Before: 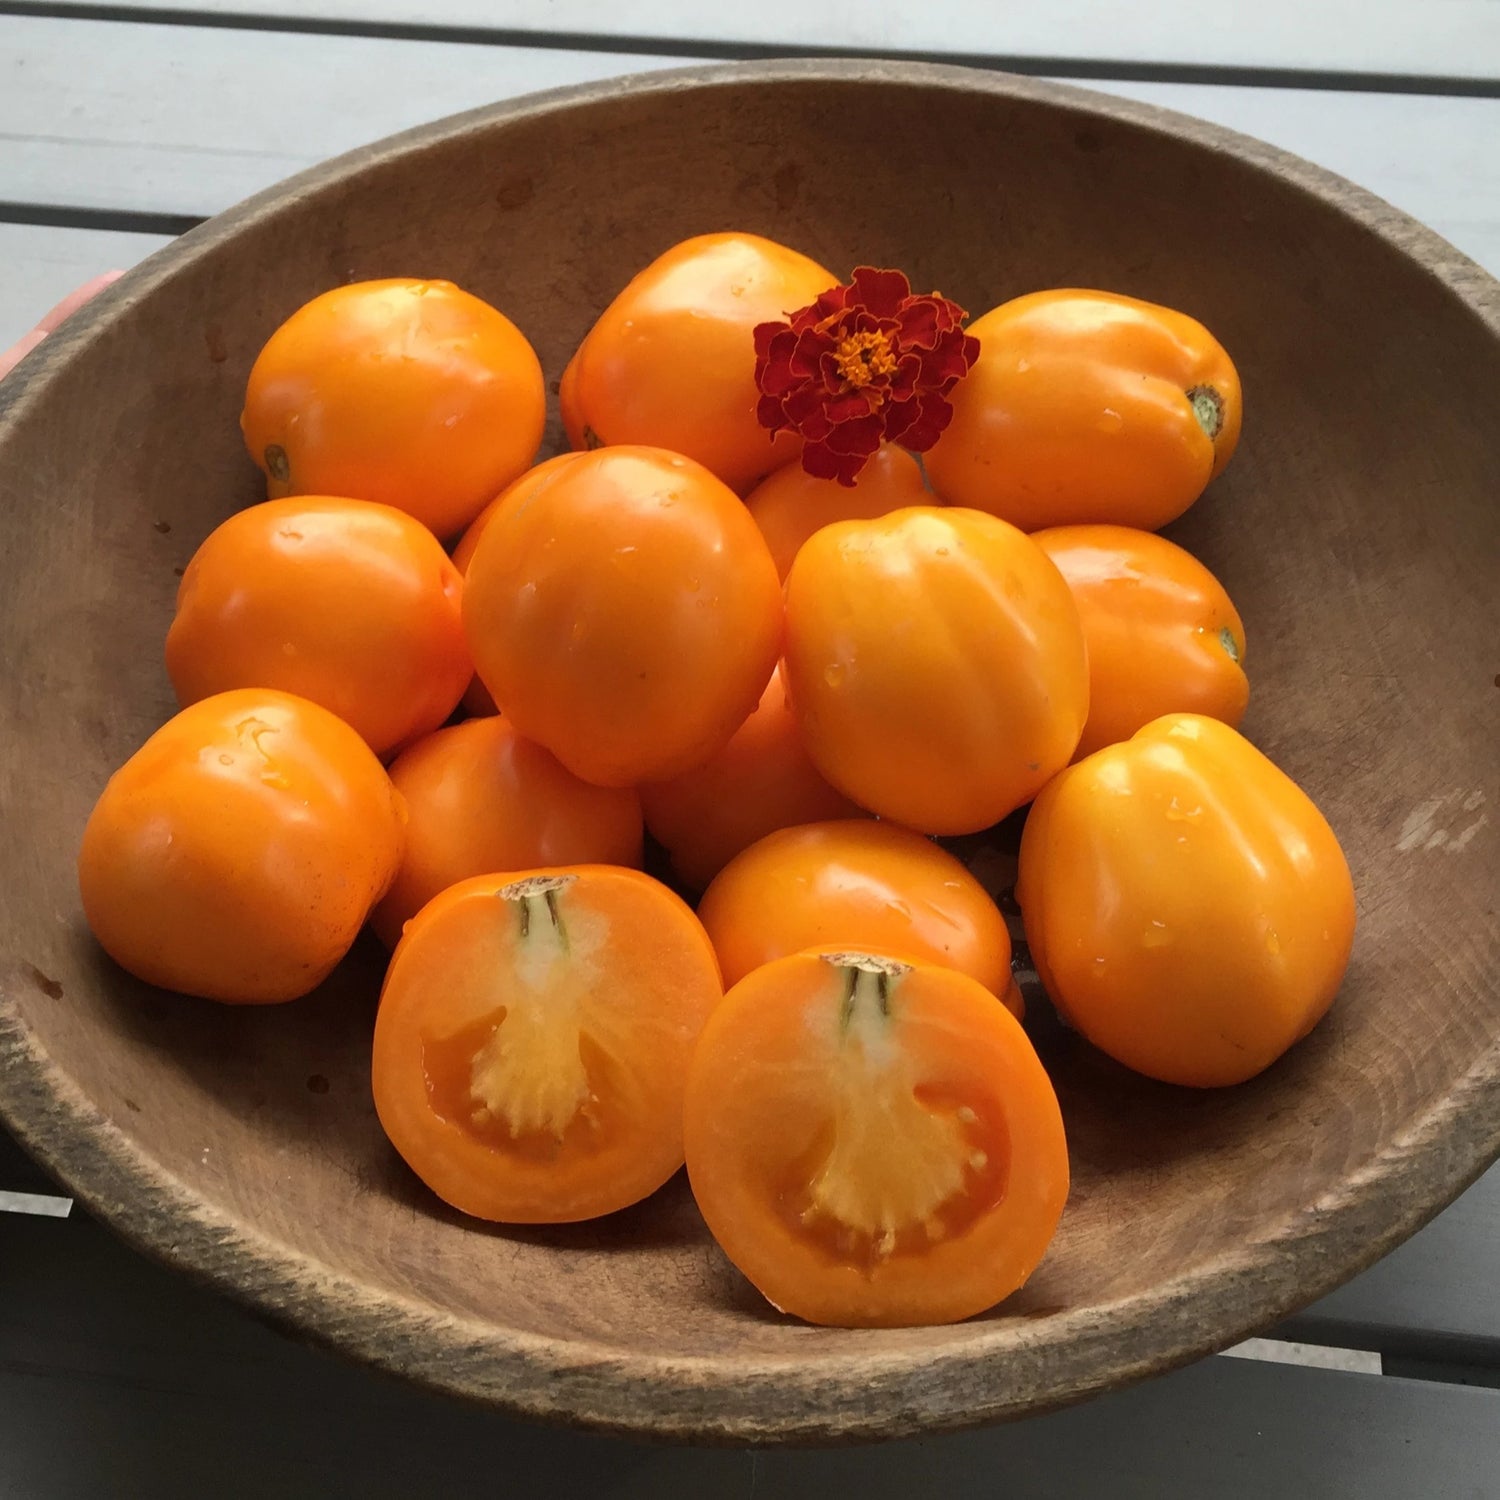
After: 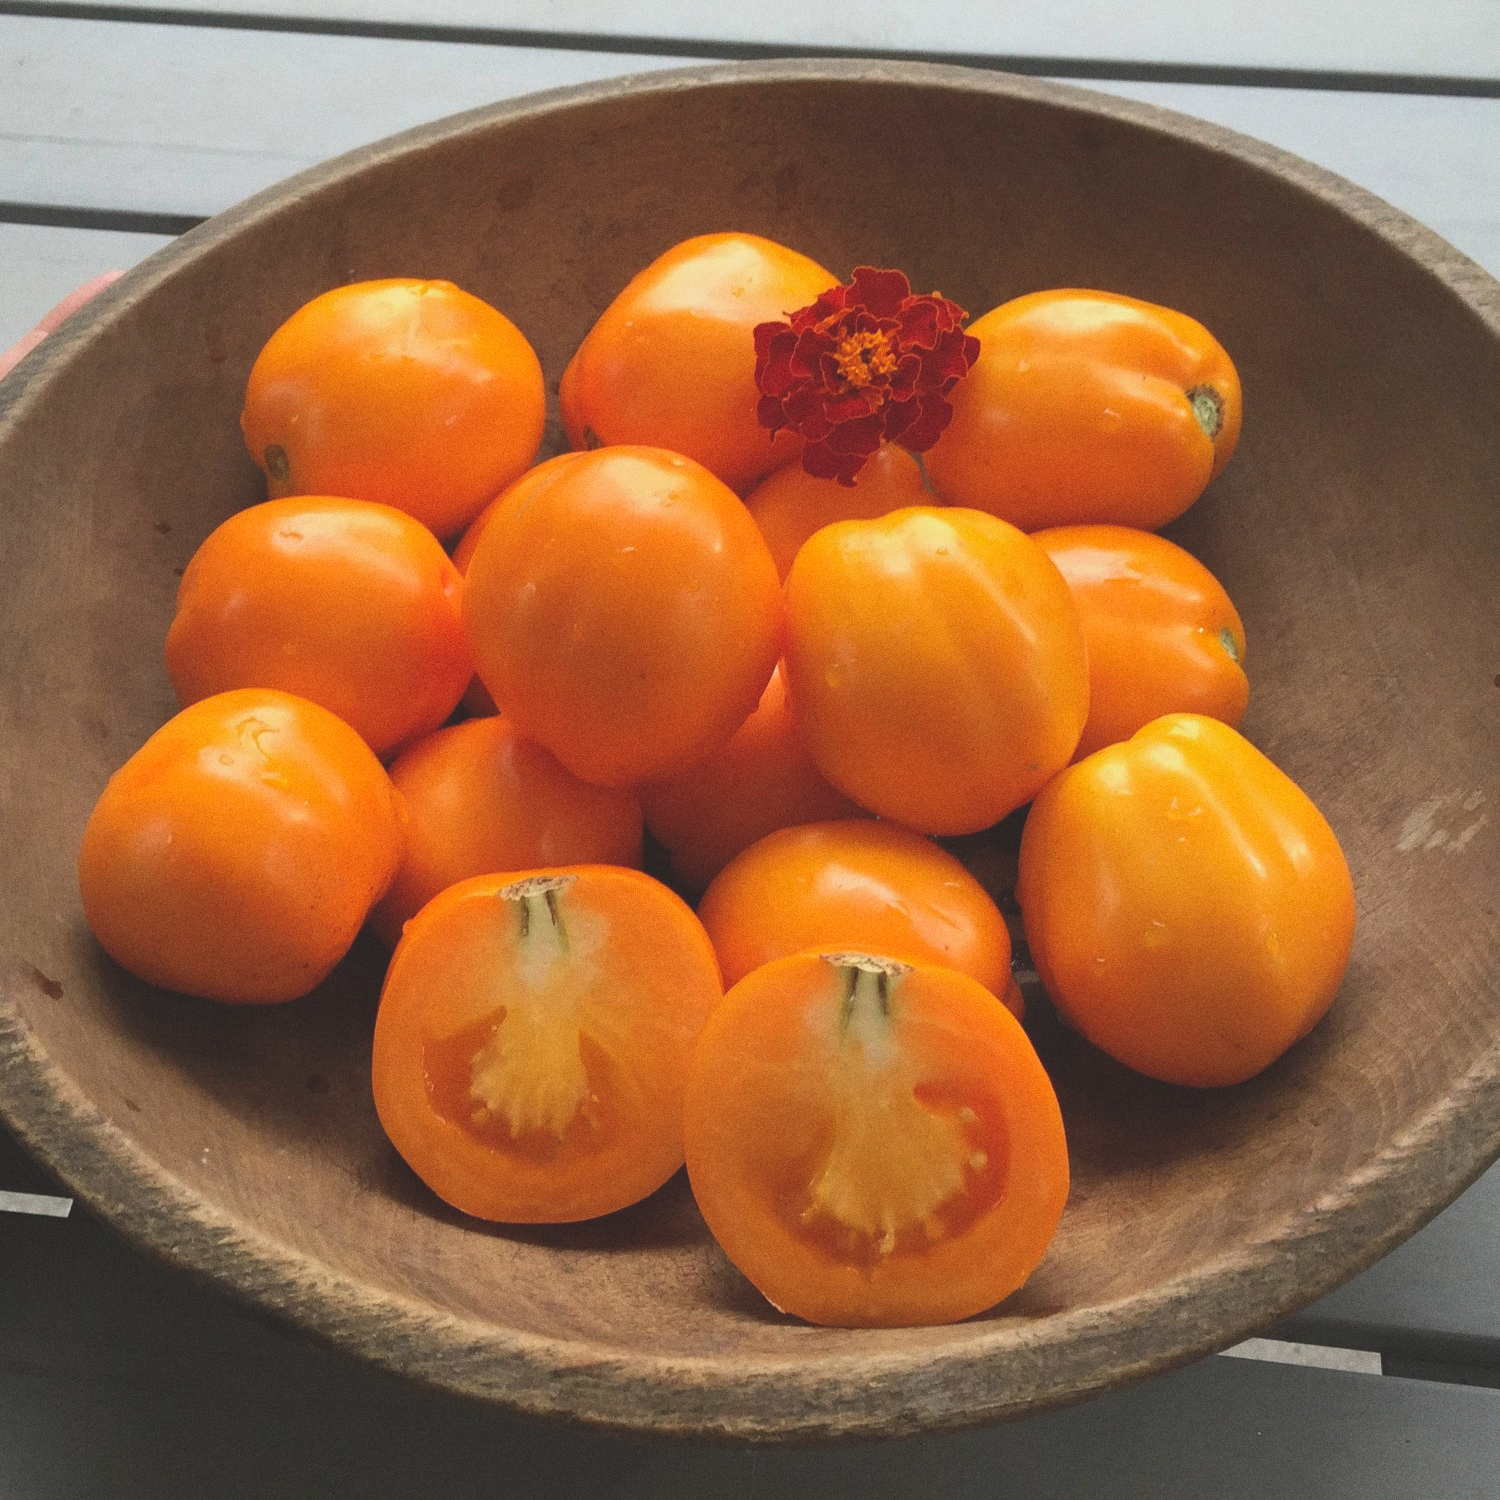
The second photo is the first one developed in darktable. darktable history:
exposure: black level correction -0.014, exposure -0.193 EV, compensate highlight preservation false
contrast brightness saturation: contrast 0.03, brightness 0.06, saturation 0.13
grain: coarseness 0.09 ISO
